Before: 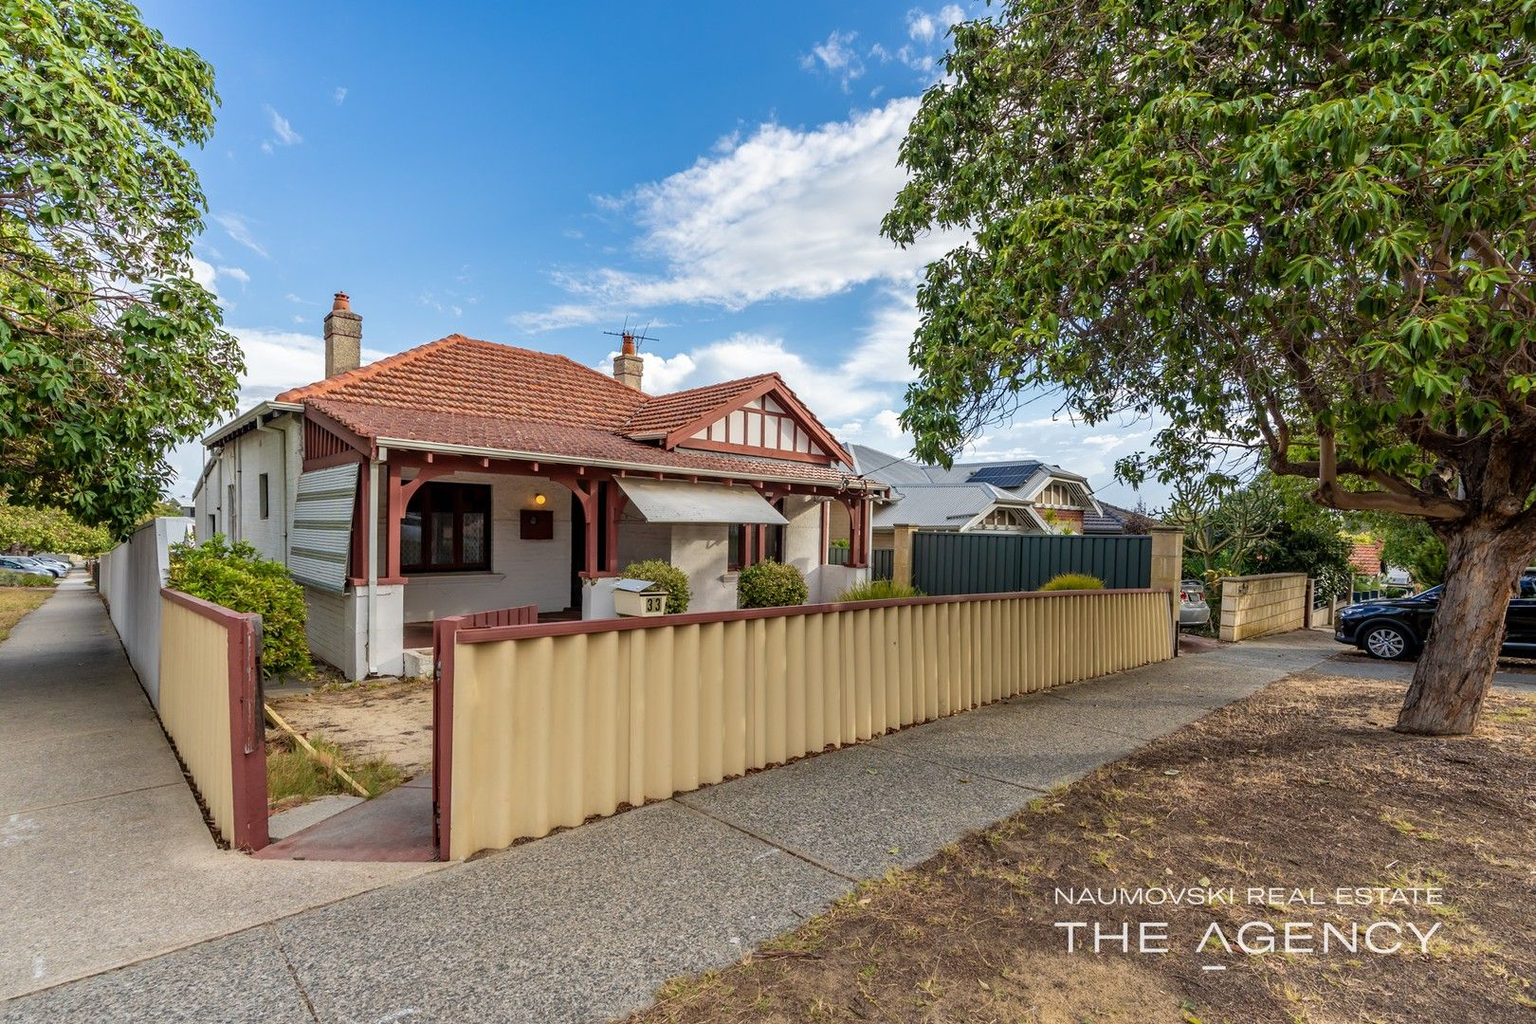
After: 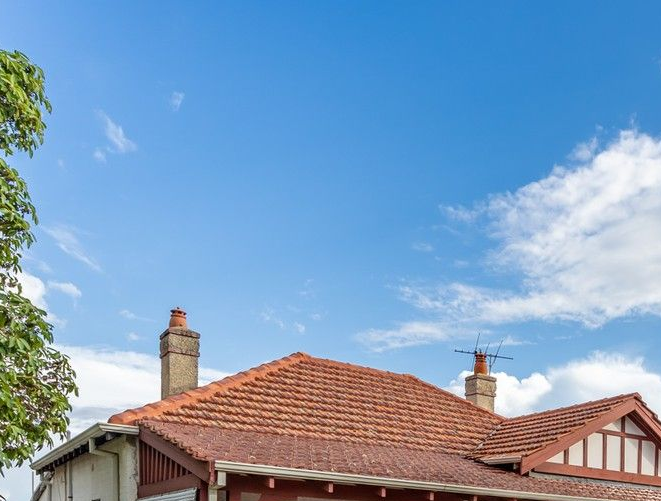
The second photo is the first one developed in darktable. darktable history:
crop and rotate: left 11.252%, top 0.074%, right 47.91%, bottom 53.456%
